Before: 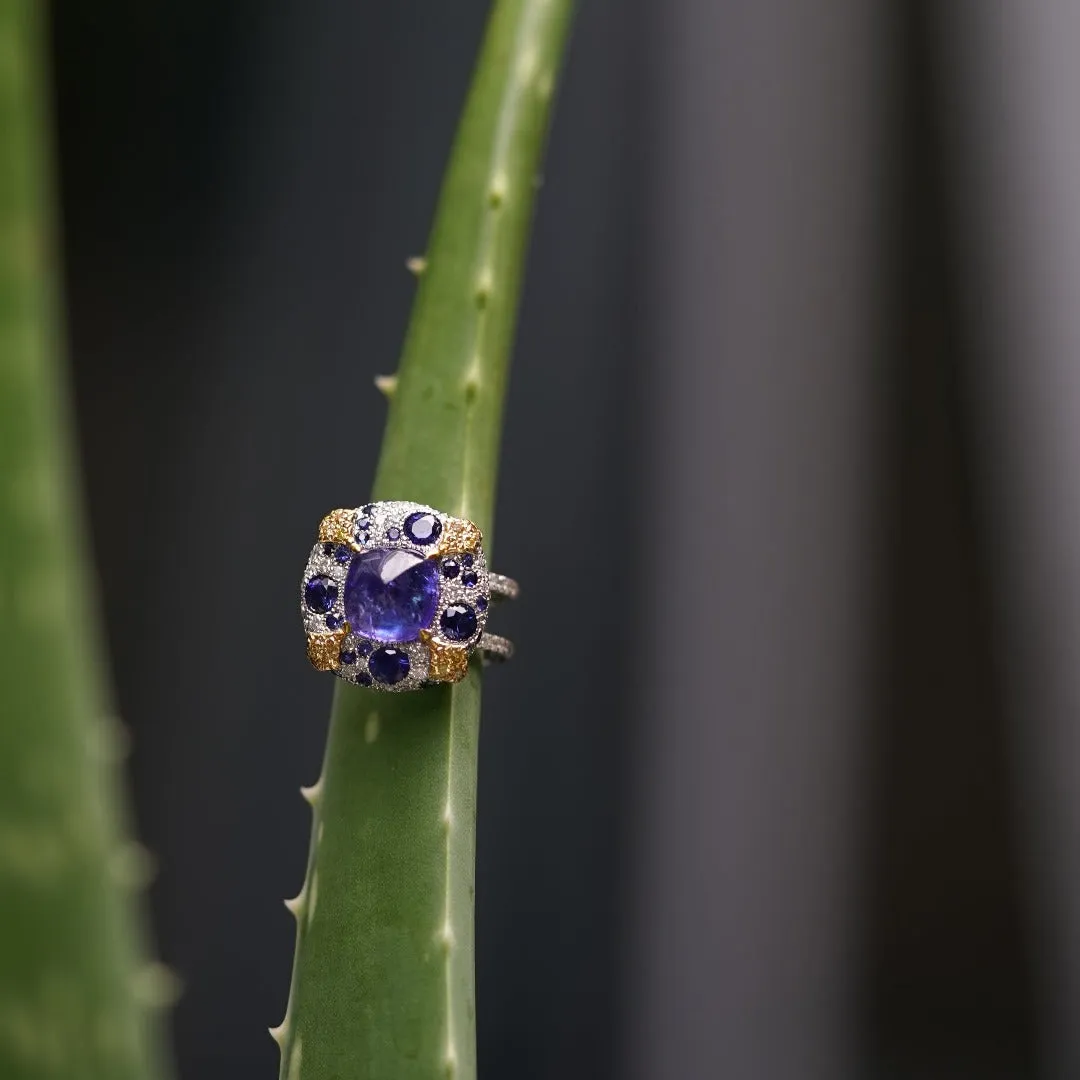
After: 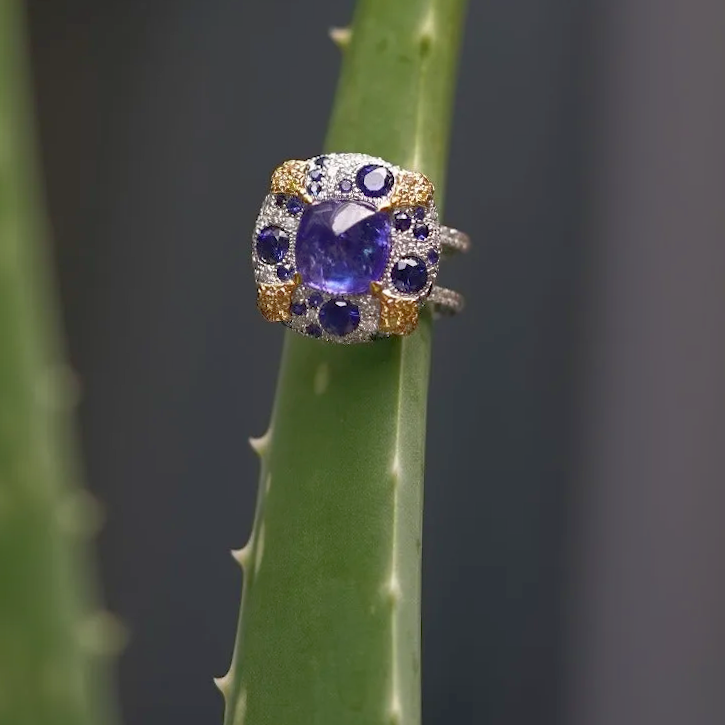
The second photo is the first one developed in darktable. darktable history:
color balance rgb: global vibrance -1%, saturation formula JzAzBz (2021)
rgb curve: curves: ch0 [(0, 0) (0.072, 0.166) (0.217, 0.293) (0.414, 0.42) (1, 1)], compensate middle gray true, preserve colors basic power
crop and rotate: angle -0.82°, left 3.85%, top 31.828%, right 27.992%
